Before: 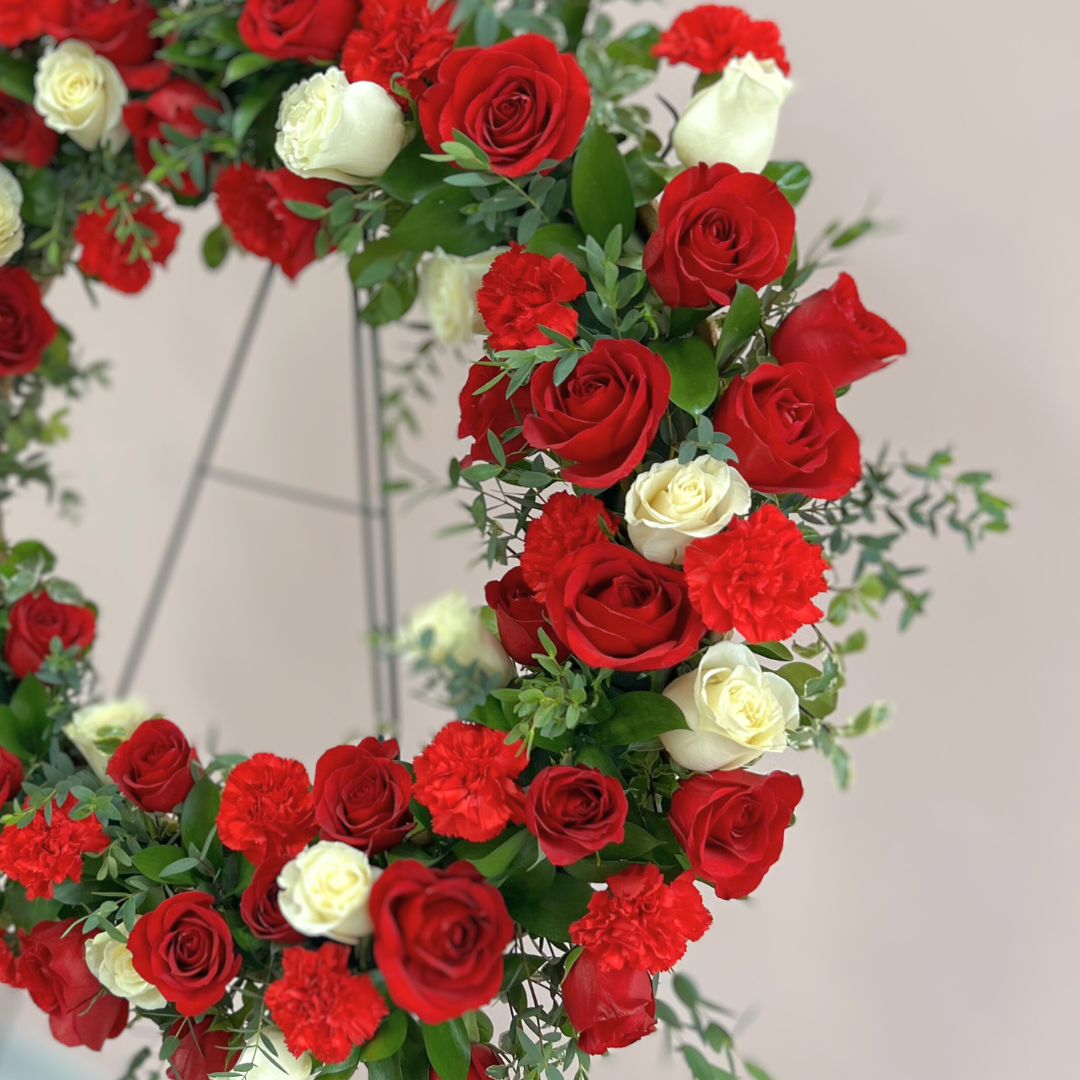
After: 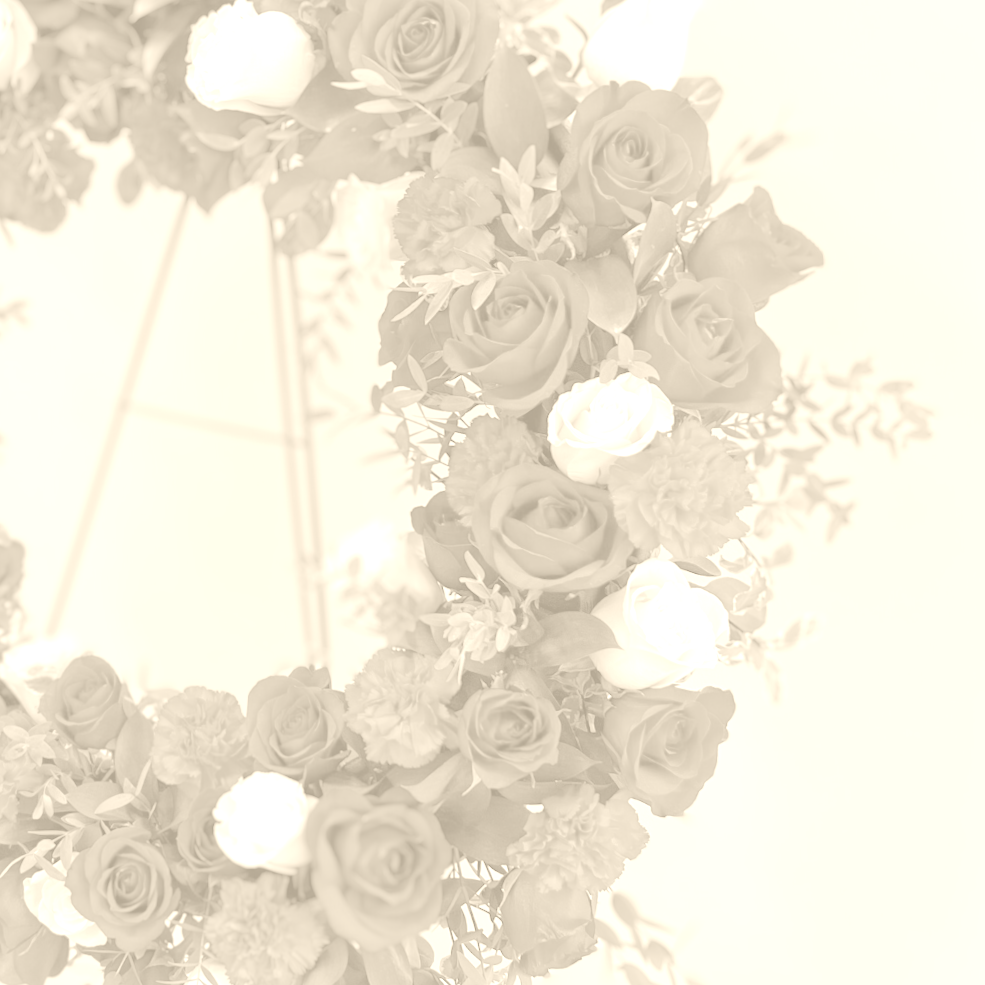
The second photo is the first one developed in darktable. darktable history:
crop and rotate: angle 1.96°, left 5.673%, top 5.673%
colorize: hue 36°, saturation 71%, lightness 80.79%
tone equalizer: -8 EV 0.25 EV, -7 EV 0.417 EV, -6 EV 0.417 EV, -5 EV 0.25 EV, -3 EV -0.25 EV, -2 EV -0.417 EV, -1 EV -0.417 EV, +0 EV -0.25 EV, edges refinement/feathering 500, mask exposure compensation -1.57 EV, preserve details guided filter
